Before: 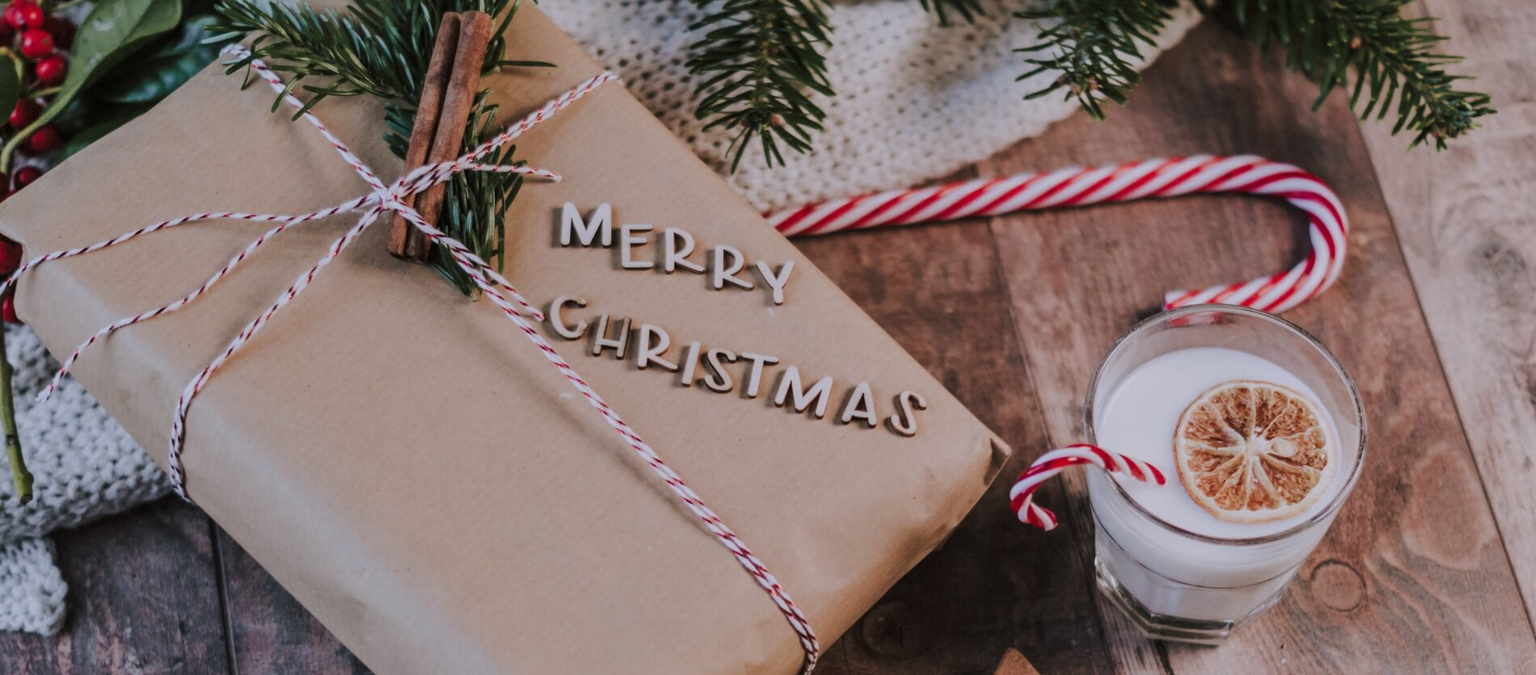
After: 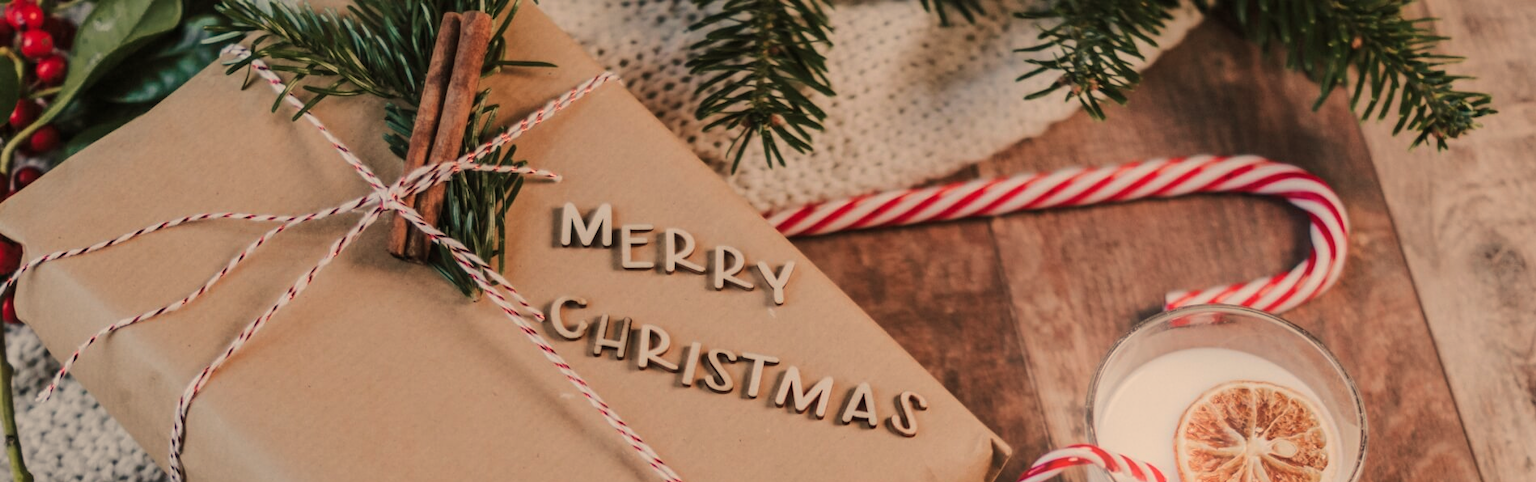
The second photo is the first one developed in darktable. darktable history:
bloom: on, module defaults
crop: bottom 28.576%
white balance: red 1.138, green 0.996, blue 0.812
